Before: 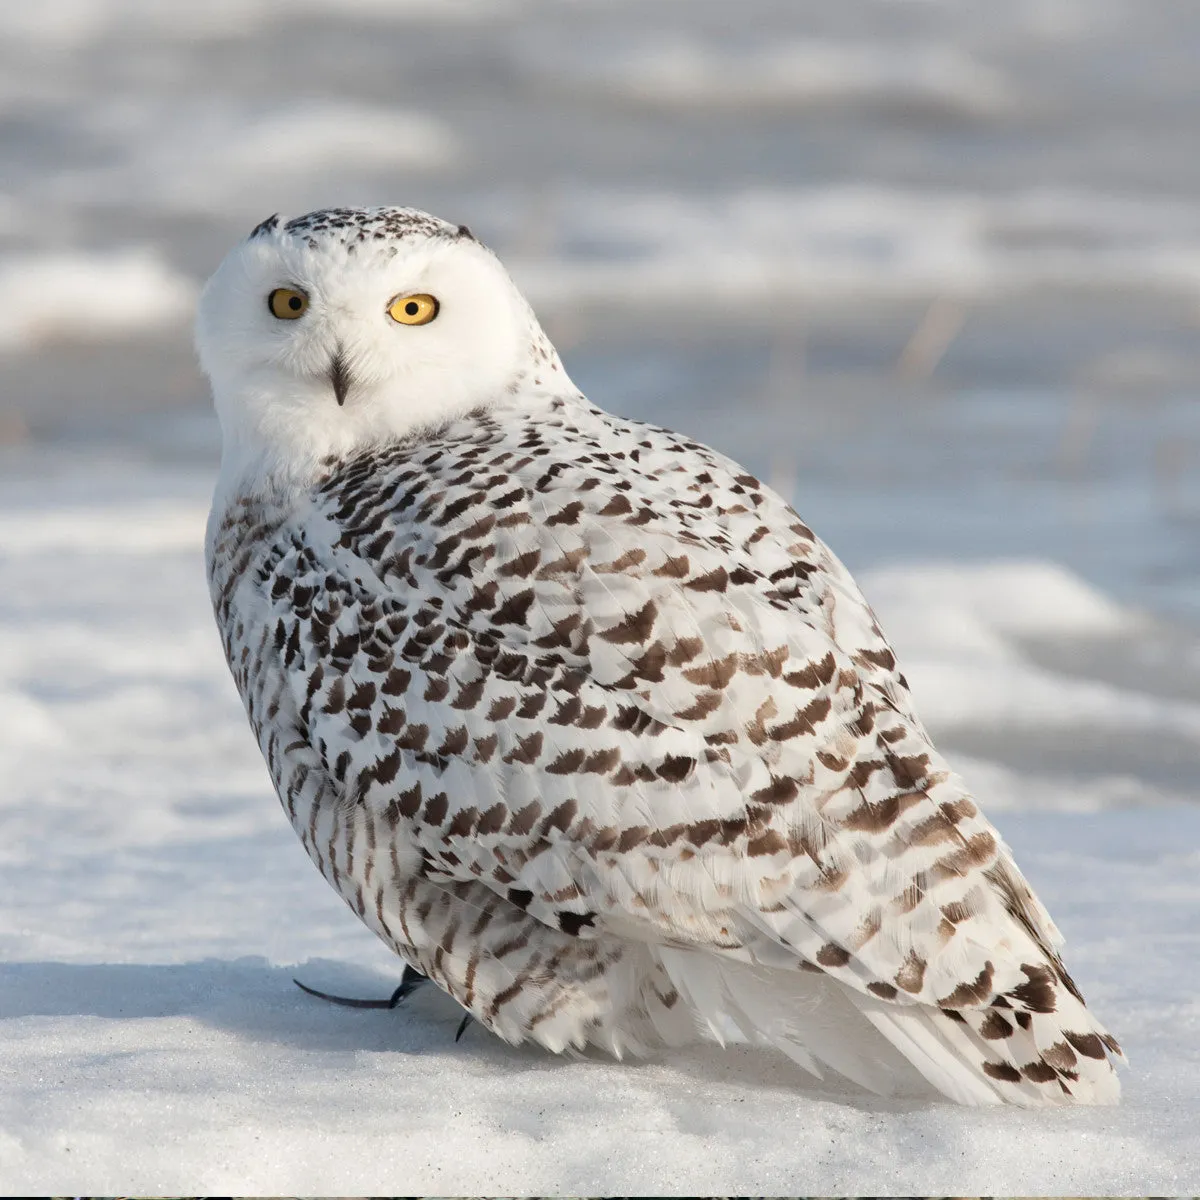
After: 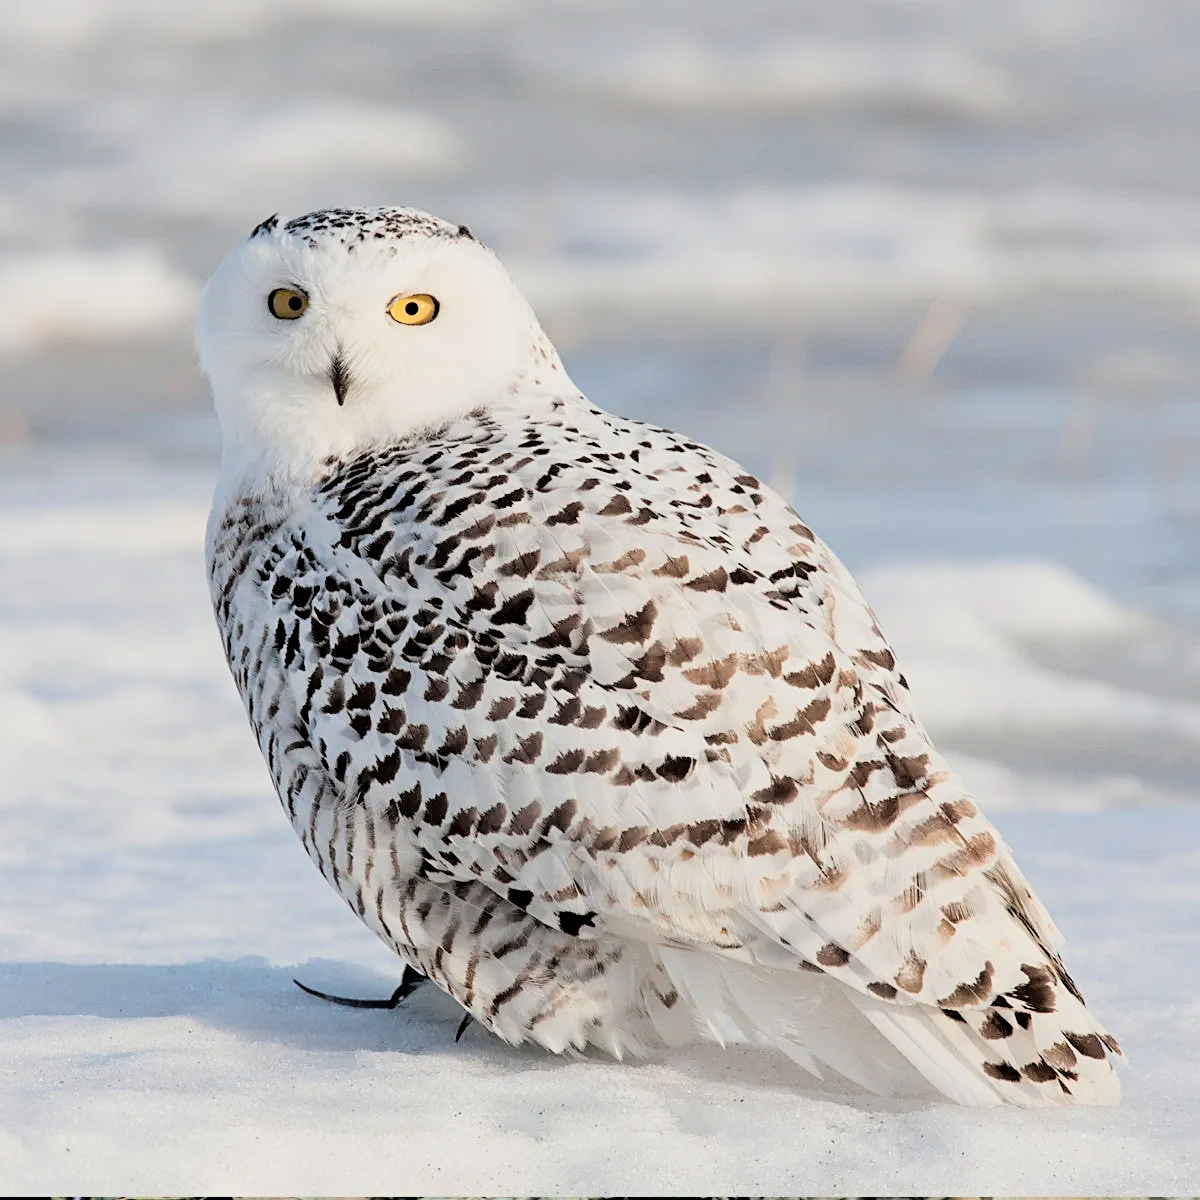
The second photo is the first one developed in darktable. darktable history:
sharpen: on, module defaults
filmic rgb: black relative exposure -4.39 EV, white relative exposure 5.04 EV, hardness 2.19, latitude 39.26%, contrast 1.148, highlights saturation mix 10.03%, shadows ↔ highlights balance 0.987%, color science v6 (2022)
exposure: exposure 0.568 EV, compensate highlight preservation false
